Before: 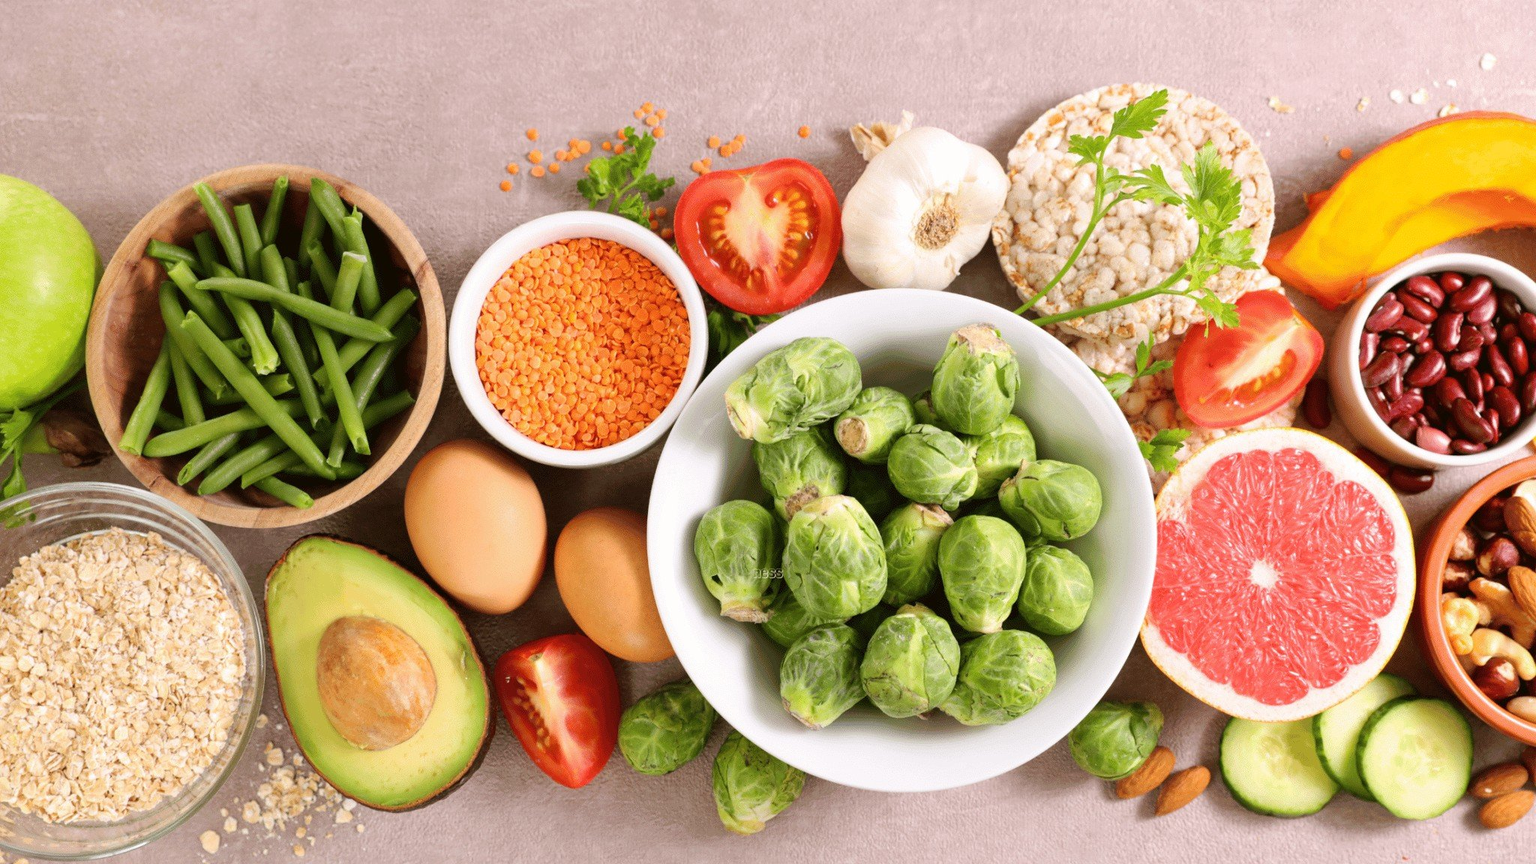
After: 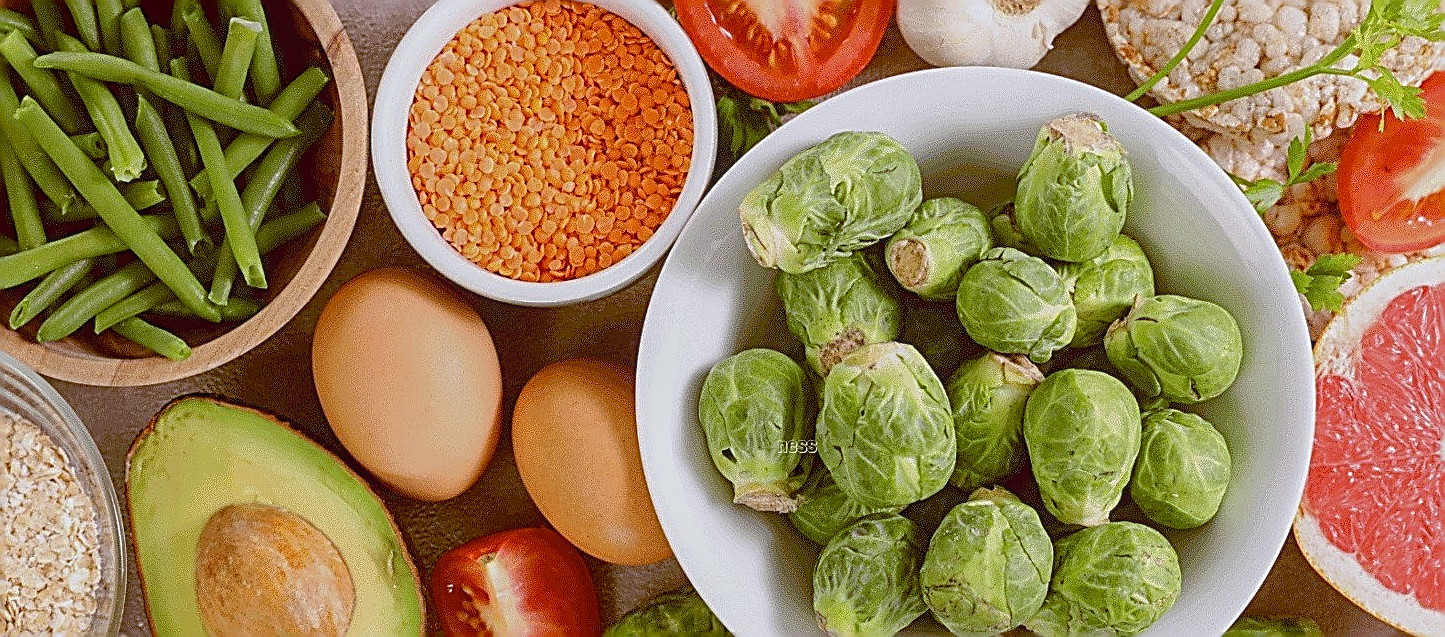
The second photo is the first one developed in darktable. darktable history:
crop: left 11.123%, top 27.61%, right 18.3%, bottom 17.034%
sharpen: amount 1.861
local contrast: detail 110%
tone equalizer: -8 EV 0.25 EV, -7 EV 0.417 EV, -6 EV 0.417 EV, -5 EV 0.25 EV, -3 EV -0.25 EV, -2 EV -0.417 EV, -1 EV -0.417 EV, +0 EV -0.25 EV, edges refinement/feathering 500, mask exposure compensation -1.57 EV, preserve details guided filter
contrast brightness saturation: saturation -0.05
color balance: lift [1, 1.015, 1.004, 0.985], gamma [1, 0.958, 0.971, 1.042], gain [1, 0.956, 0.977, 1.044]
